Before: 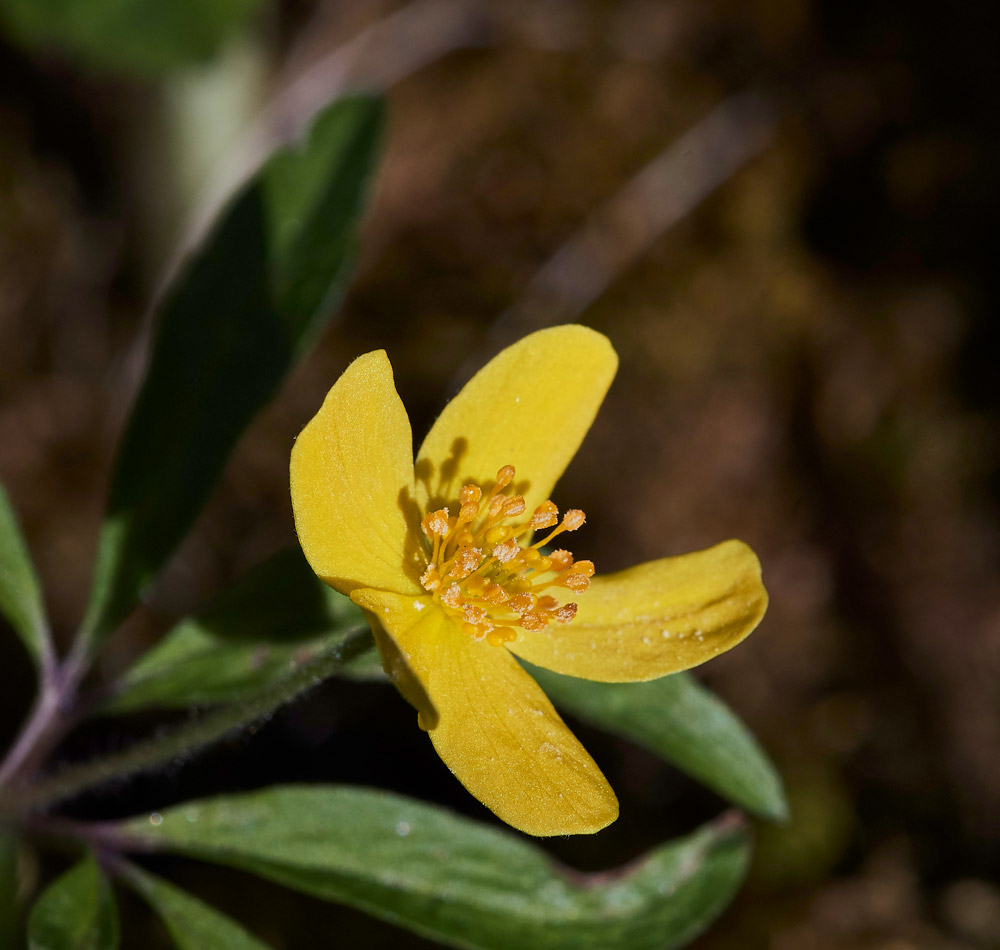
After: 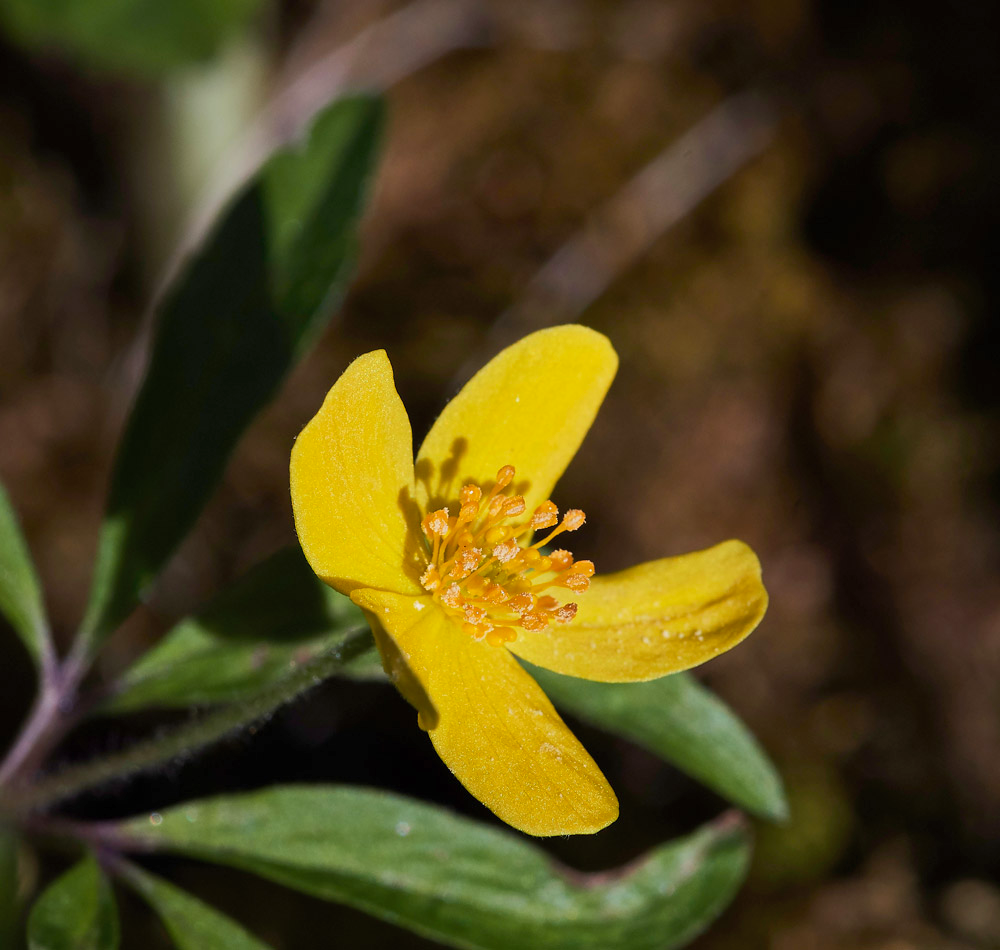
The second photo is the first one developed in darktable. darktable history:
color balance: on, module defaults
contrast brightness saturation: contrast 0.03, brightness 0.06, saturation 0.13
